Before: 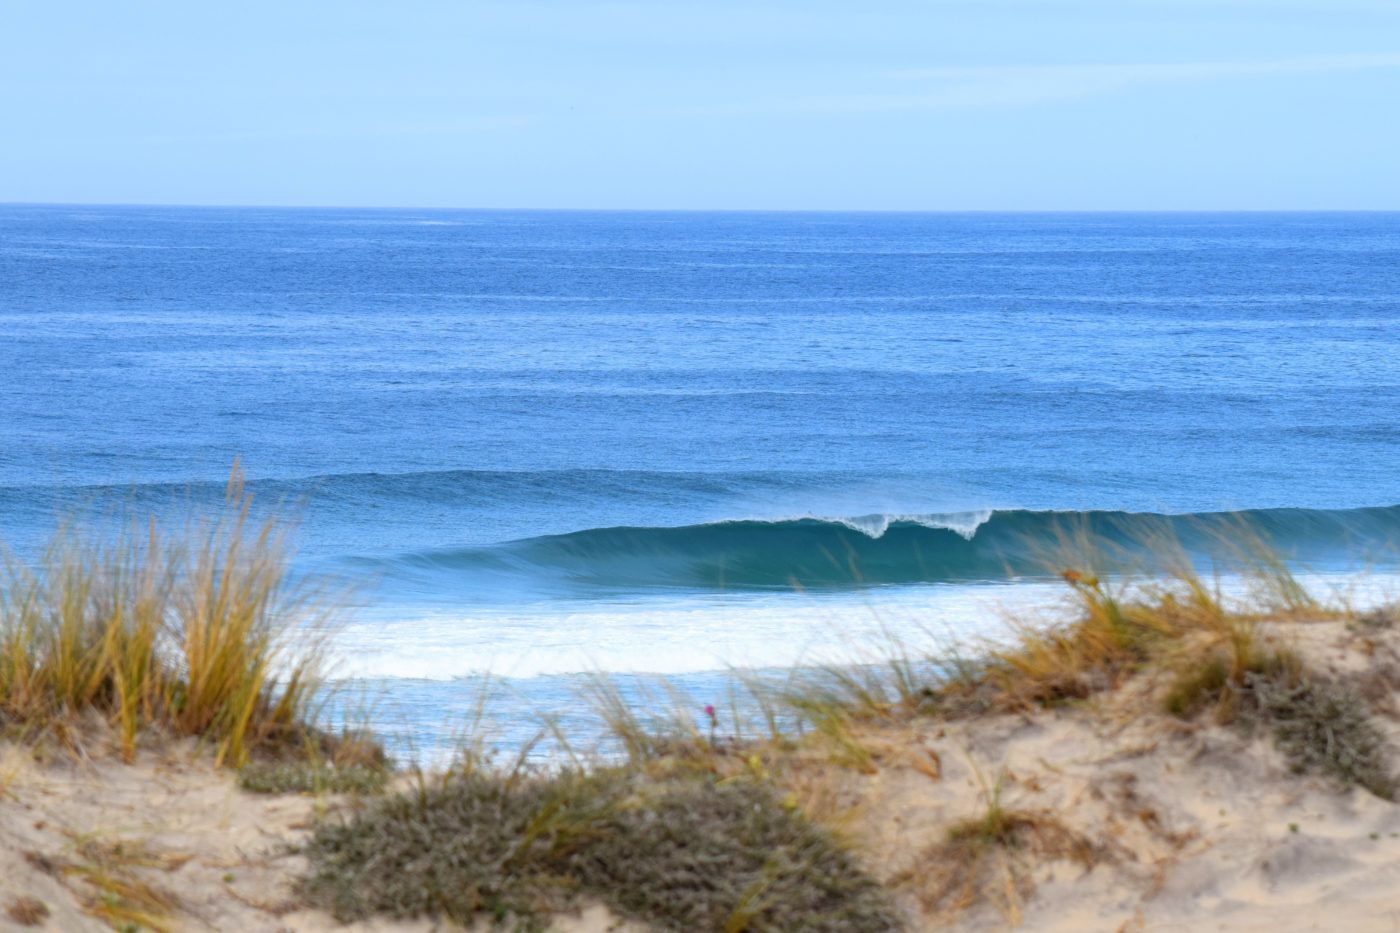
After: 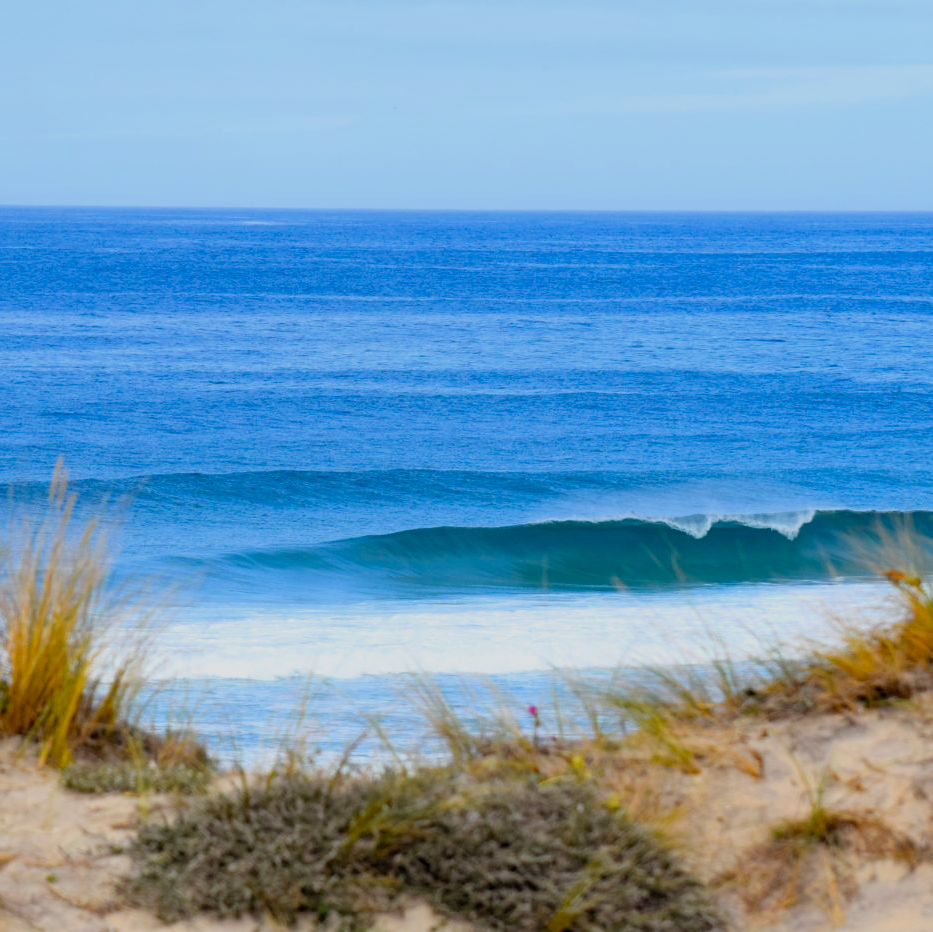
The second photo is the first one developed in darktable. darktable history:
crop and rotate: left 12.648%, right 20.685%
filmic rgb: black relative exposure -7.75 EV, white relative exposure 4.4 EV, threshold 3 EV, target black luminance 0%, hardness 3.76, latitude 50.51%, contrast 1.074, highlights saturation mix 10%, shadows ↔ highlights balance -0.22%, color science v4 (2020), enable highlight reconstruction true
